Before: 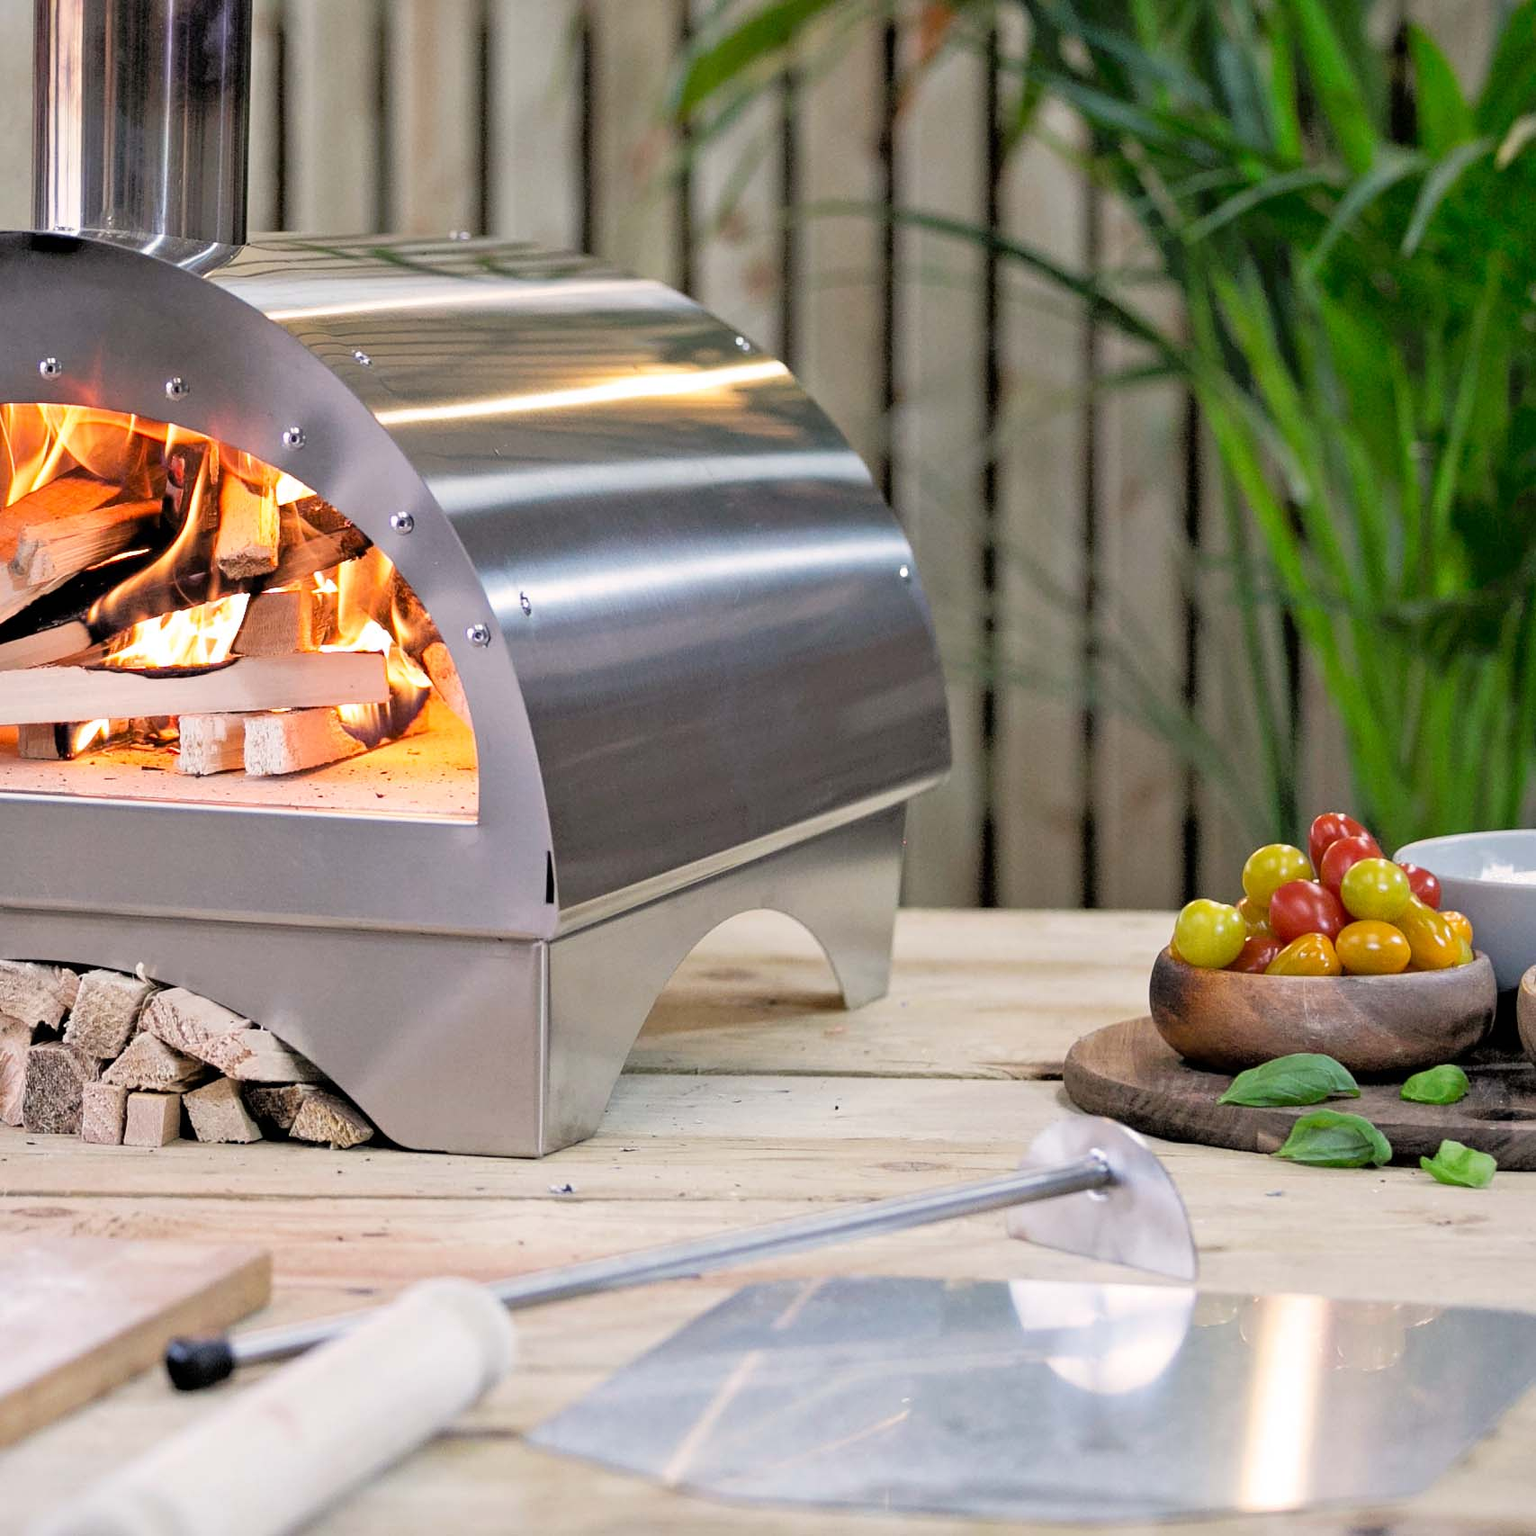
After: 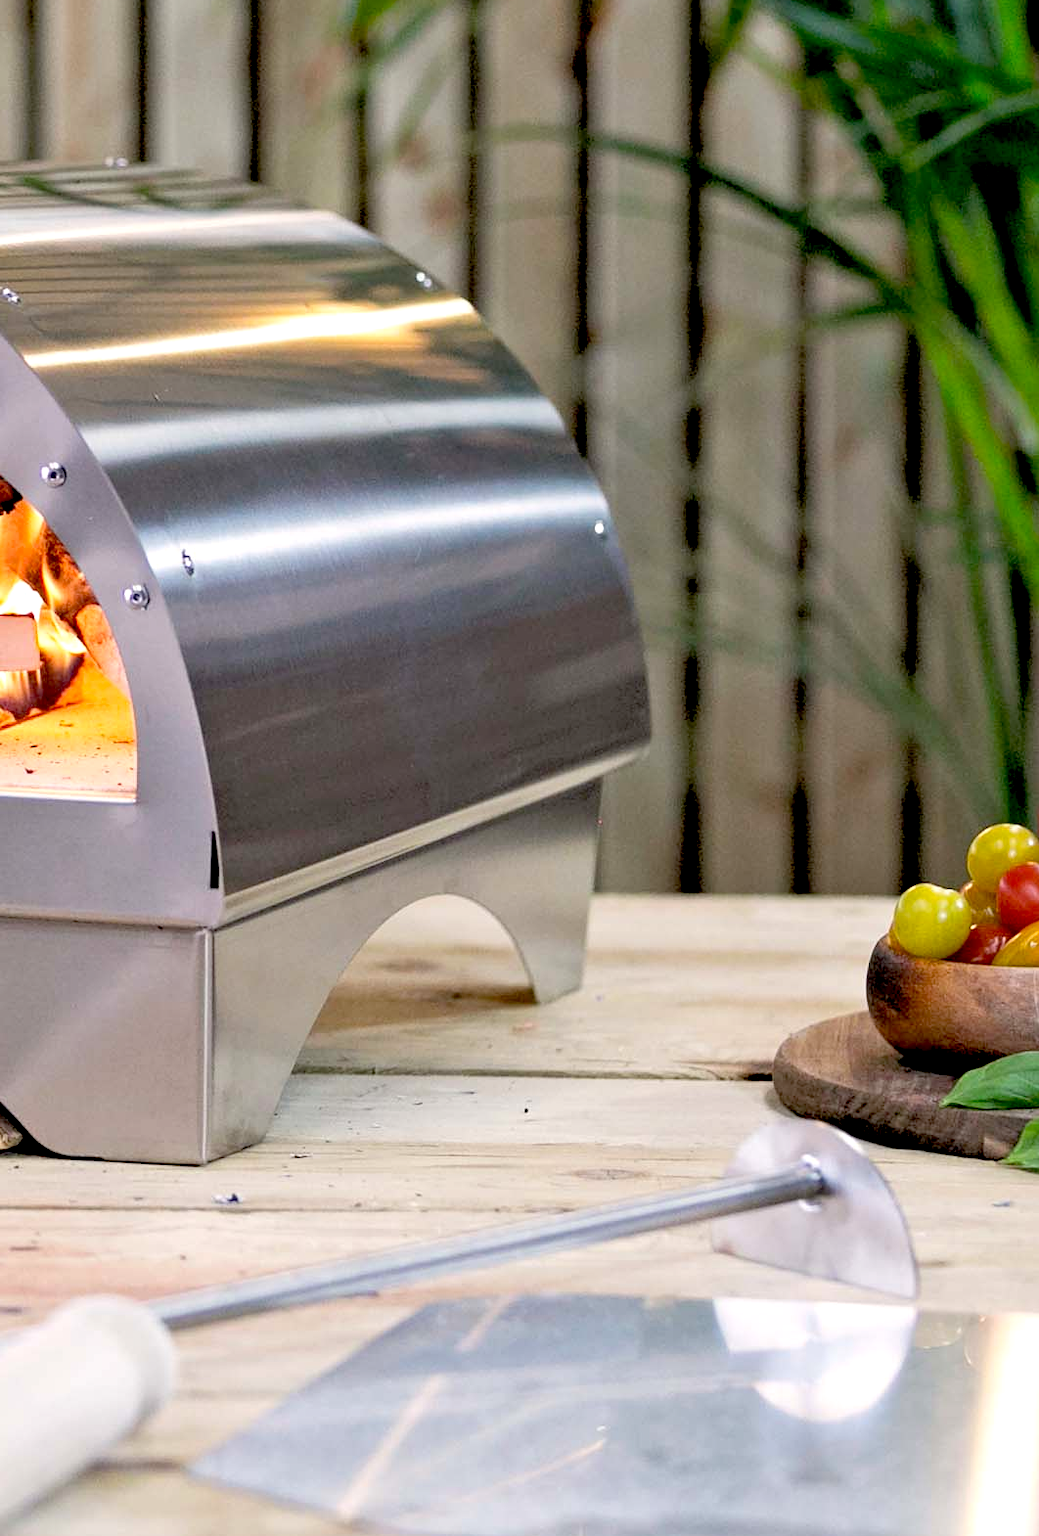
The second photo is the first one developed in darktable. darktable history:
crop and rotate: left 22.997%, top 5.637%, right 14.732%, bottom 2.335%
exposure: black level correction 0.024, exposure 0.184 EV, compensate highlight preservation false
